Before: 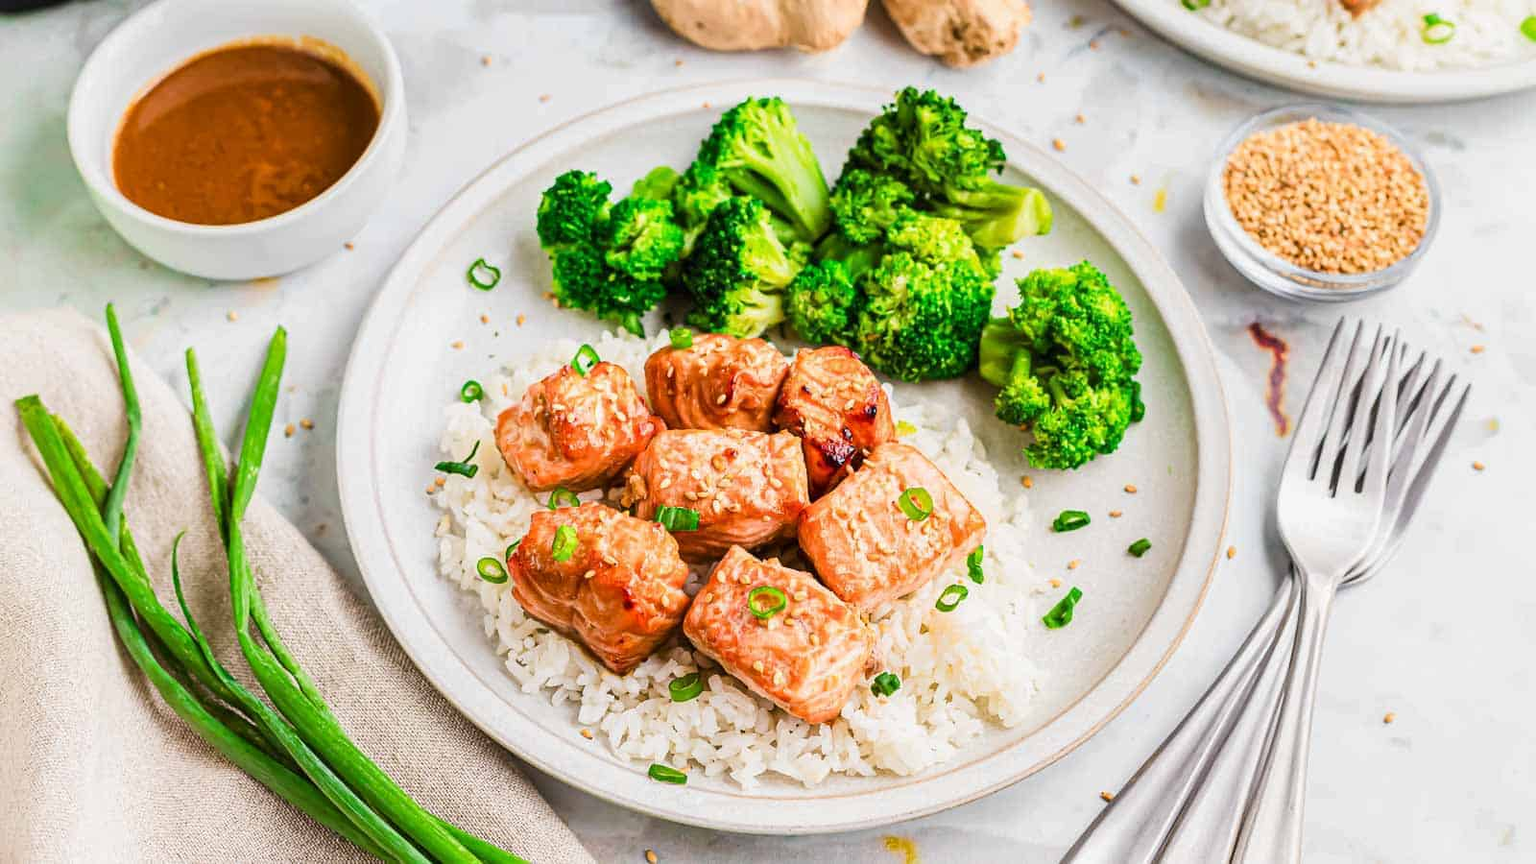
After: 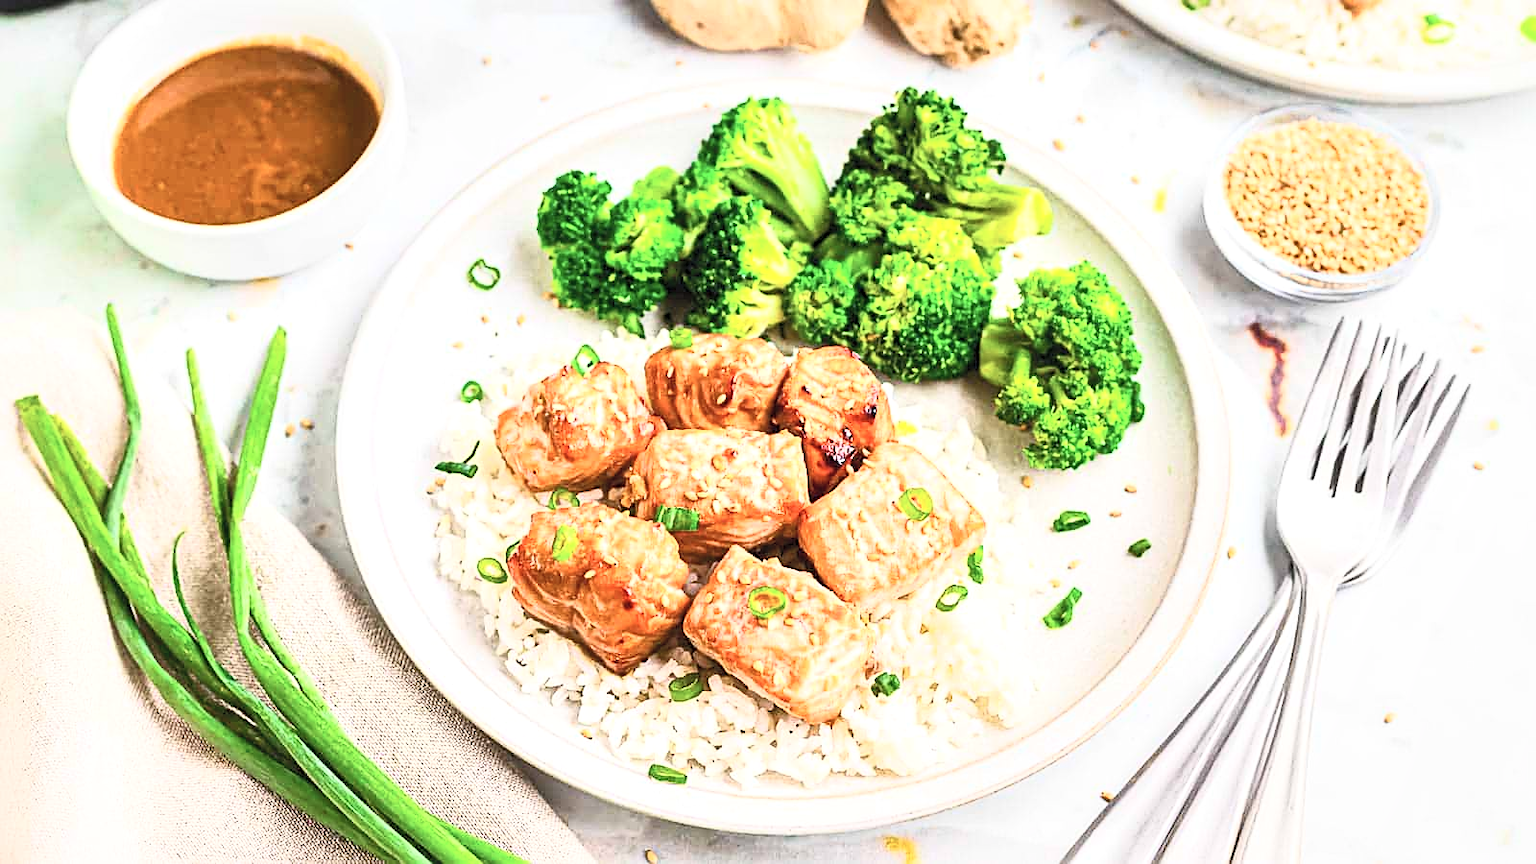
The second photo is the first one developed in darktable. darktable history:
sharpen: on, module defaults
local contrast: mode bilateral grid, contrast 20, coarseness 100, detail 150%, midtone range 0.2
contrast brightness saturation: contrast 0.39, brightness 0.53
